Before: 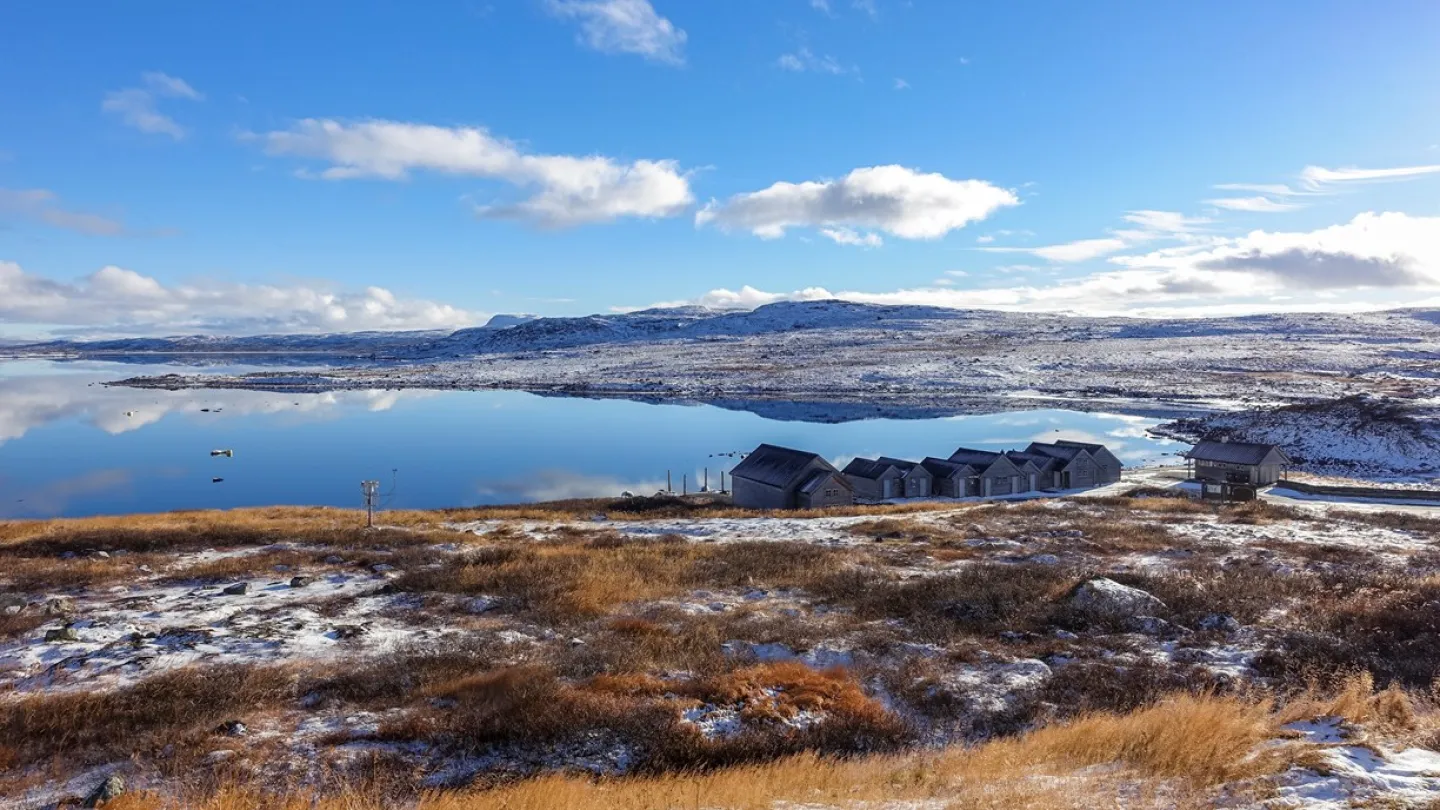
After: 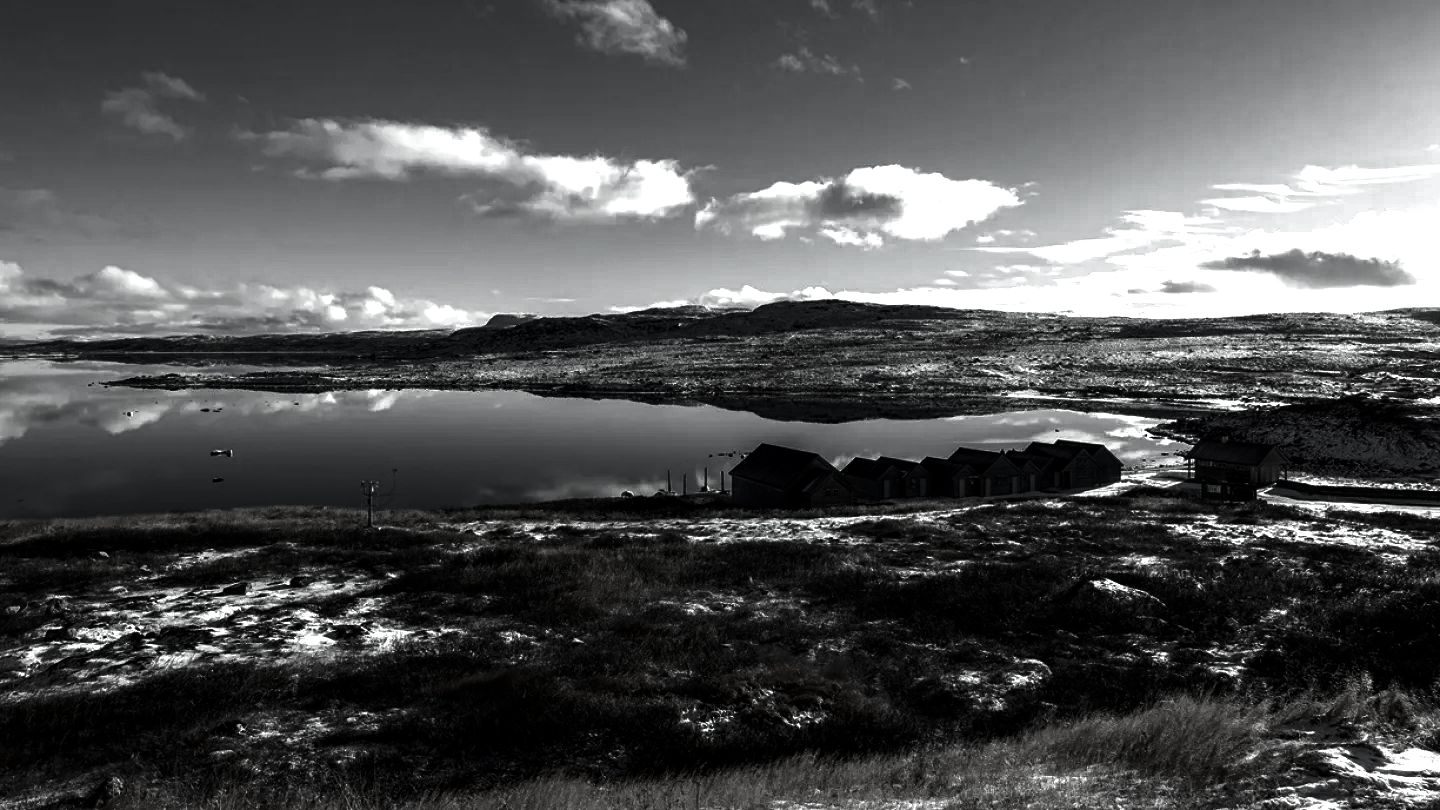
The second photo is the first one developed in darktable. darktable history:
exposure: black level correction 0.001, exposure 0.3 EV, compensate exposure bias true, compensate highlight preservation false
color balance rgb: shadows lift › chroma 5.656%, shadows lift › hue 237.71°, highlights gain › chroma 4.013%, highlights gain › hue 198.98°, perceptual saturation grading › global saturation 30.966%, contrast 5.277%
contrast brightness saturation: contrast 0.015, brightness -0.985, saturation -0.98
